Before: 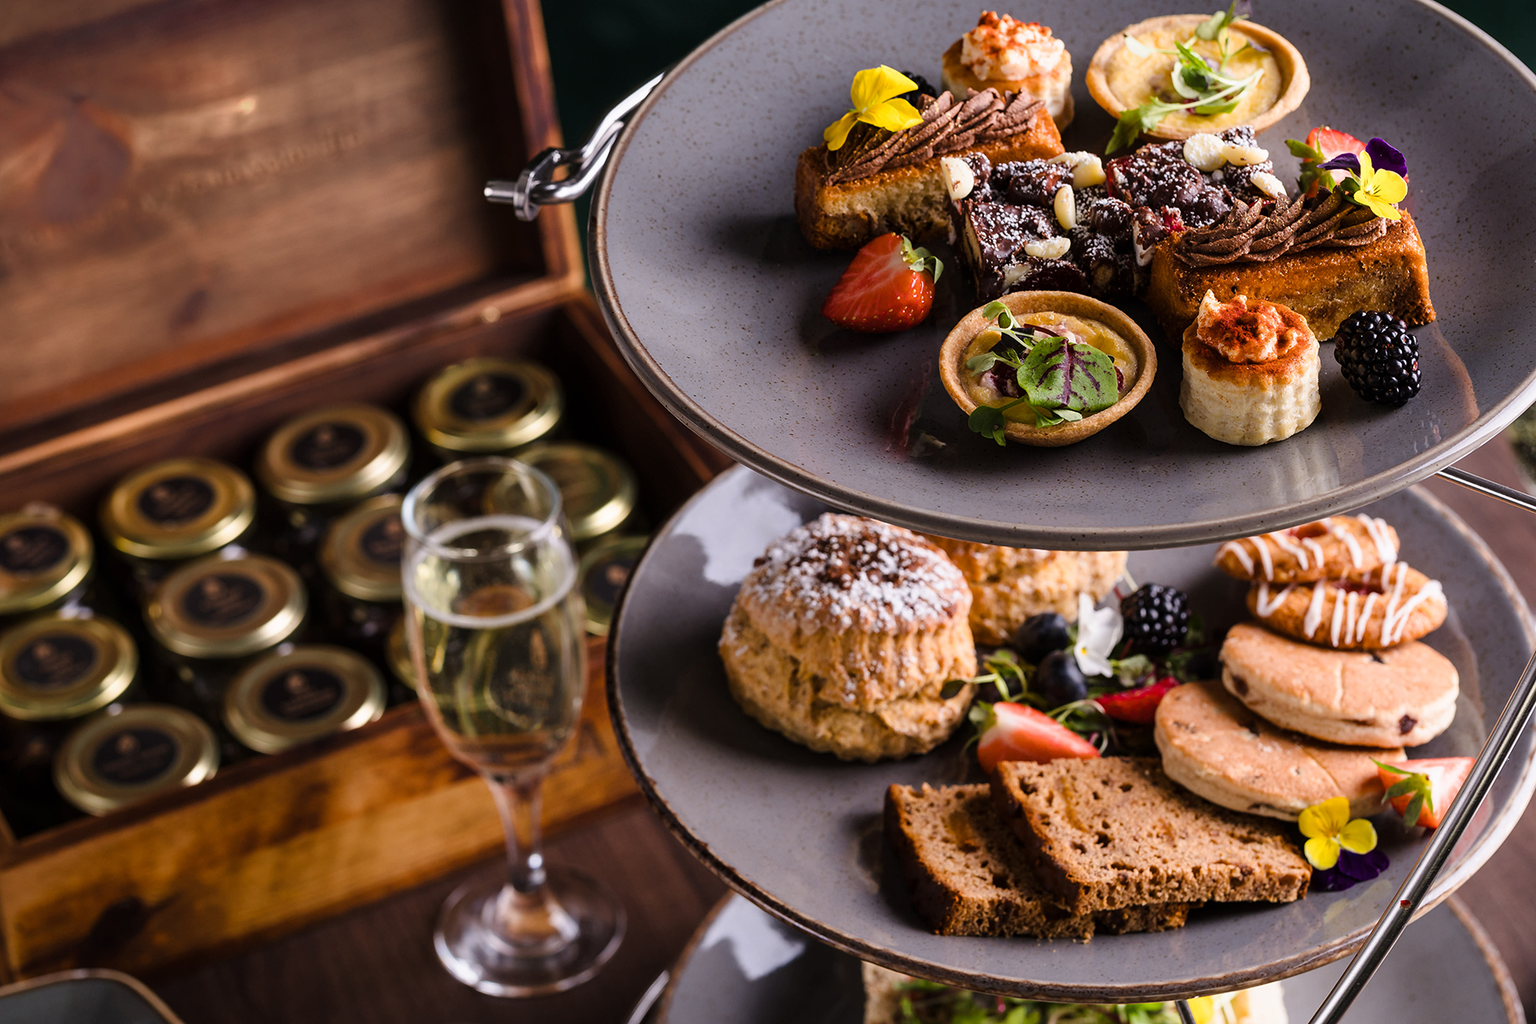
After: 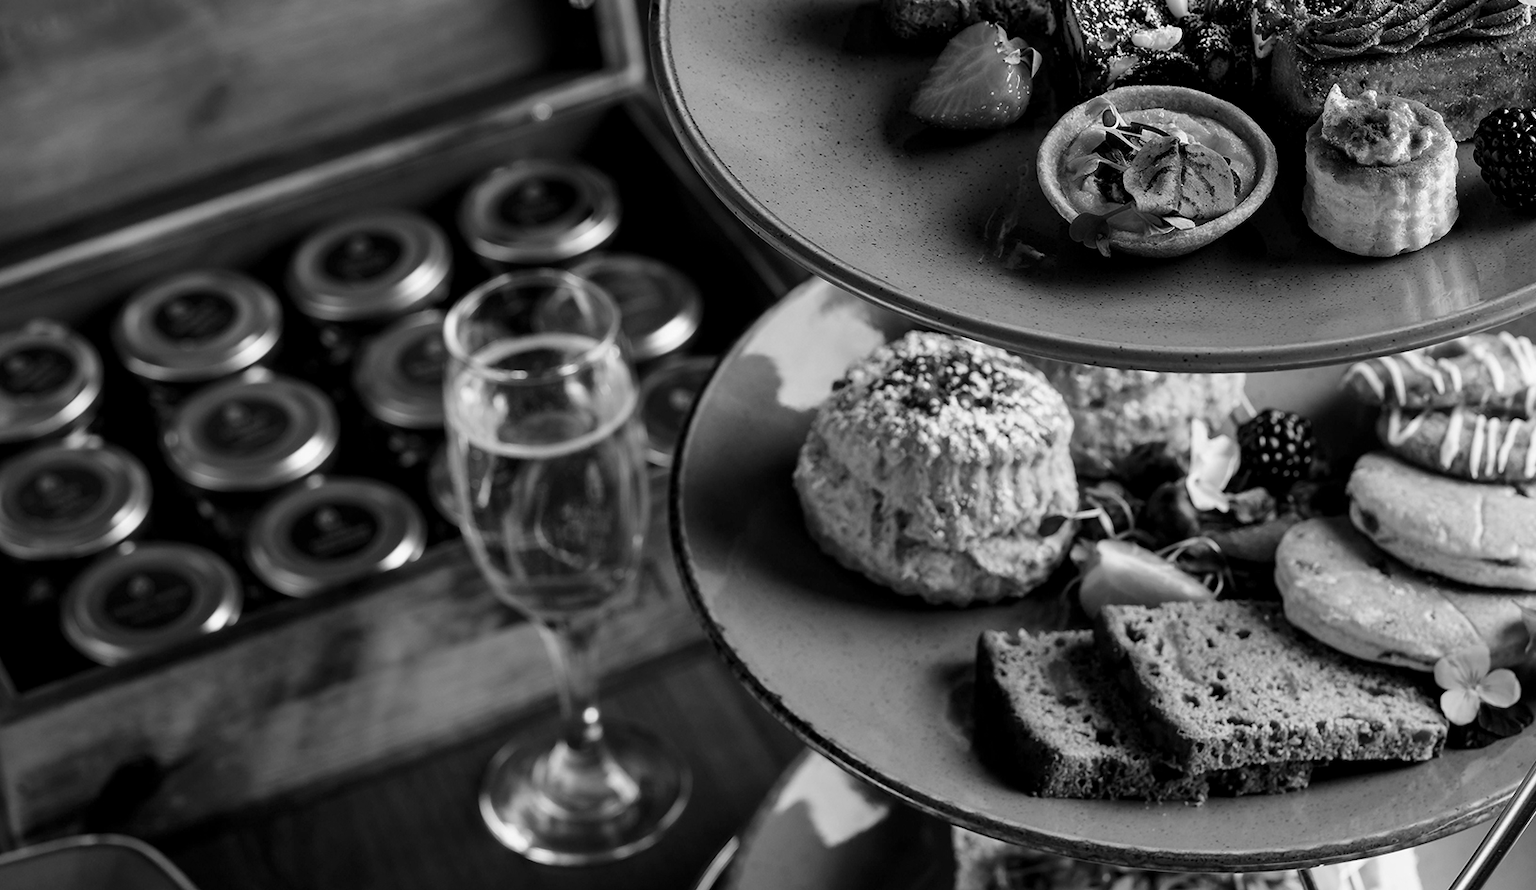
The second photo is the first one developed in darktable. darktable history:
levels: levels [0.026, 0.507, 0.987]
crop: top 20.916%, right 9.437%, bottom 0.316%
color calibration: output gray [0.267, 0.423, 0.261, 0], illuminant same as pipeline (D50), adaptation none (bypass)
